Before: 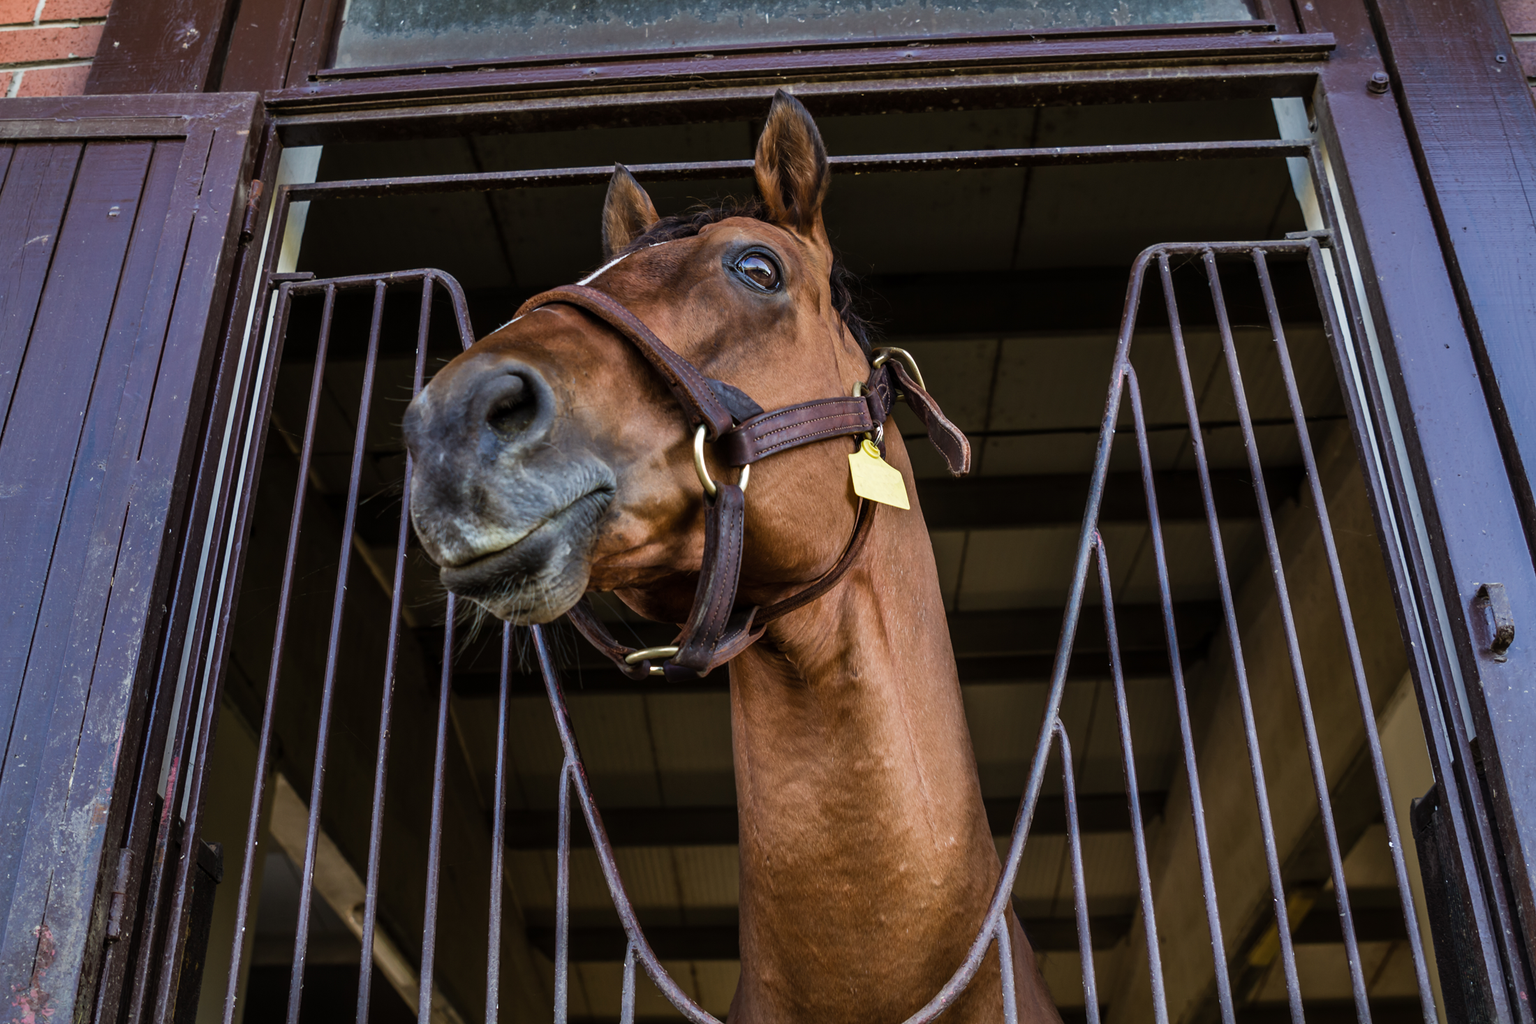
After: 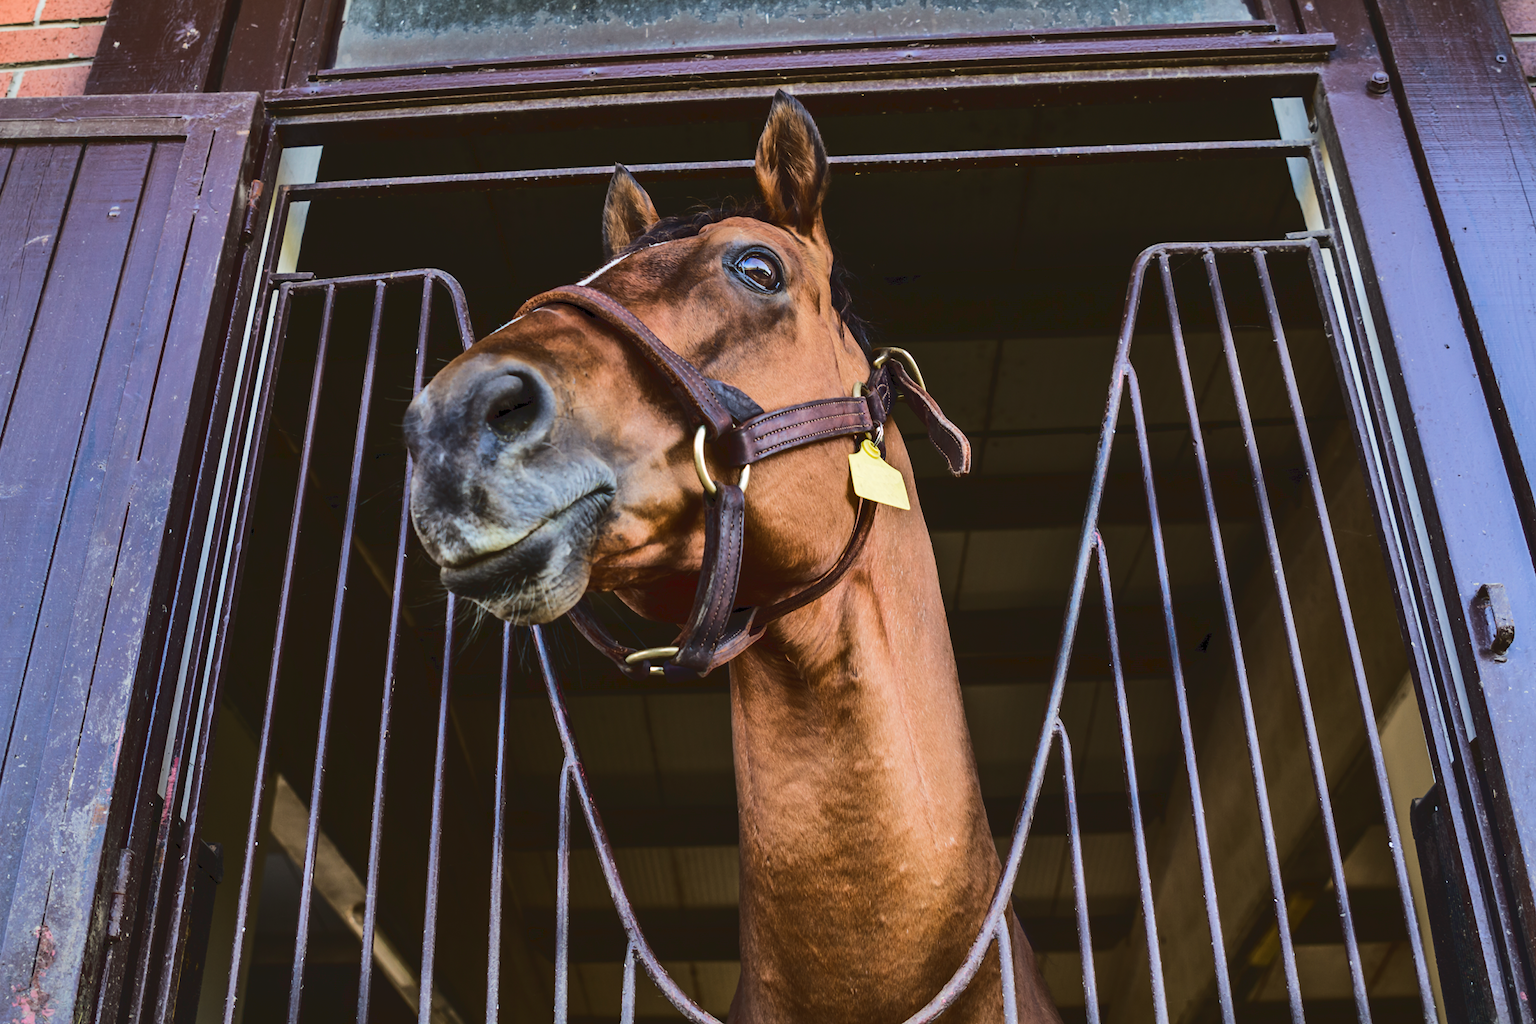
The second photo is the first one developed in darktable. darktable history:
tone curve: curves: ch0 [(0, 0) (0.003, 0.096) (0.011, 0.097) (0.025, 0.096) (0.044, 0.099) (0.069, 0.109) (0.1, 0.129) (0.136, 0.149) (0.177, 0.176) (0.224, 0.22) (0.277, 0.288) (0.335, 0.385) (0.399, 0.49) (0.468, 0.581) (0.543, 0.661) (0.623, 0.729) (0.709, 0.79) (0.801, 0.849) (0.898, 0.912) (1, 1)], color space Lab, linked channels, preserve colors none
